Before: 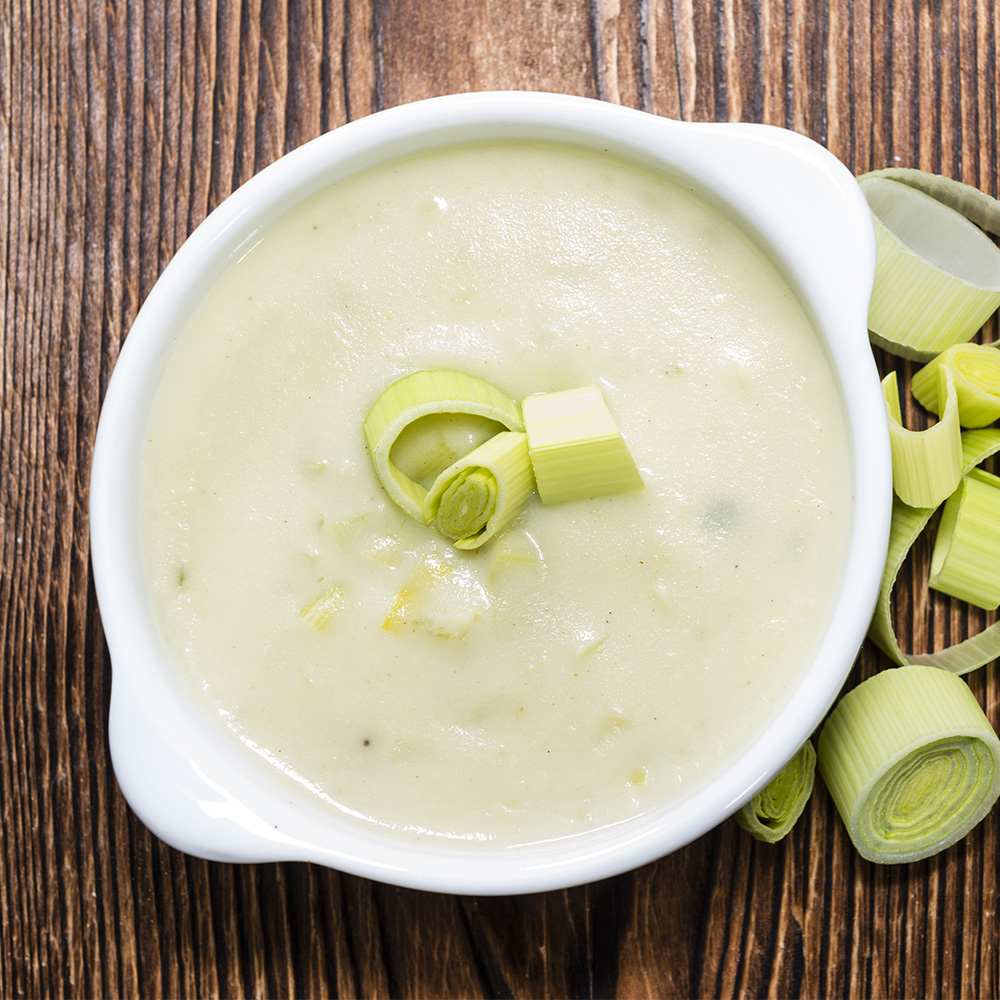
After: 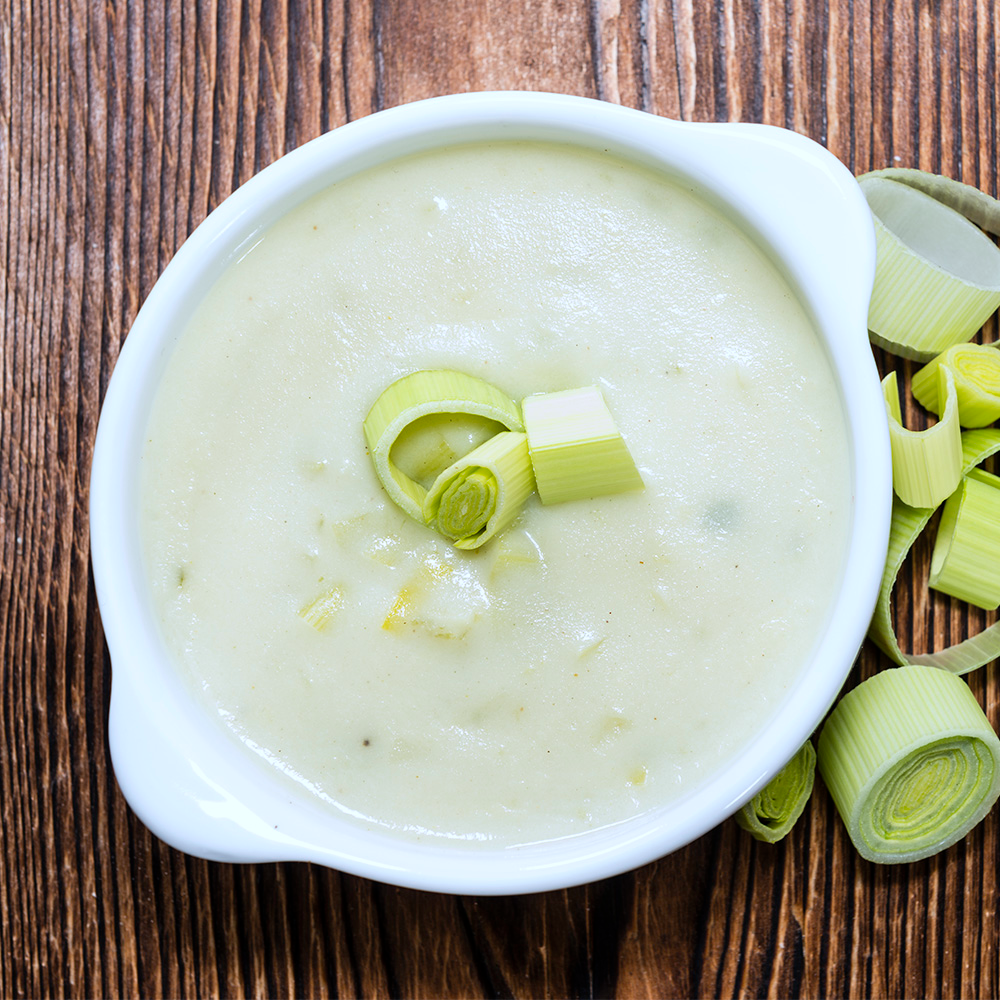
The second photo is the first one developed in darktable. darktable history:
white balance: red 0.954, blue 1.079
rotate and perspective: crop left 0, crop top 0
